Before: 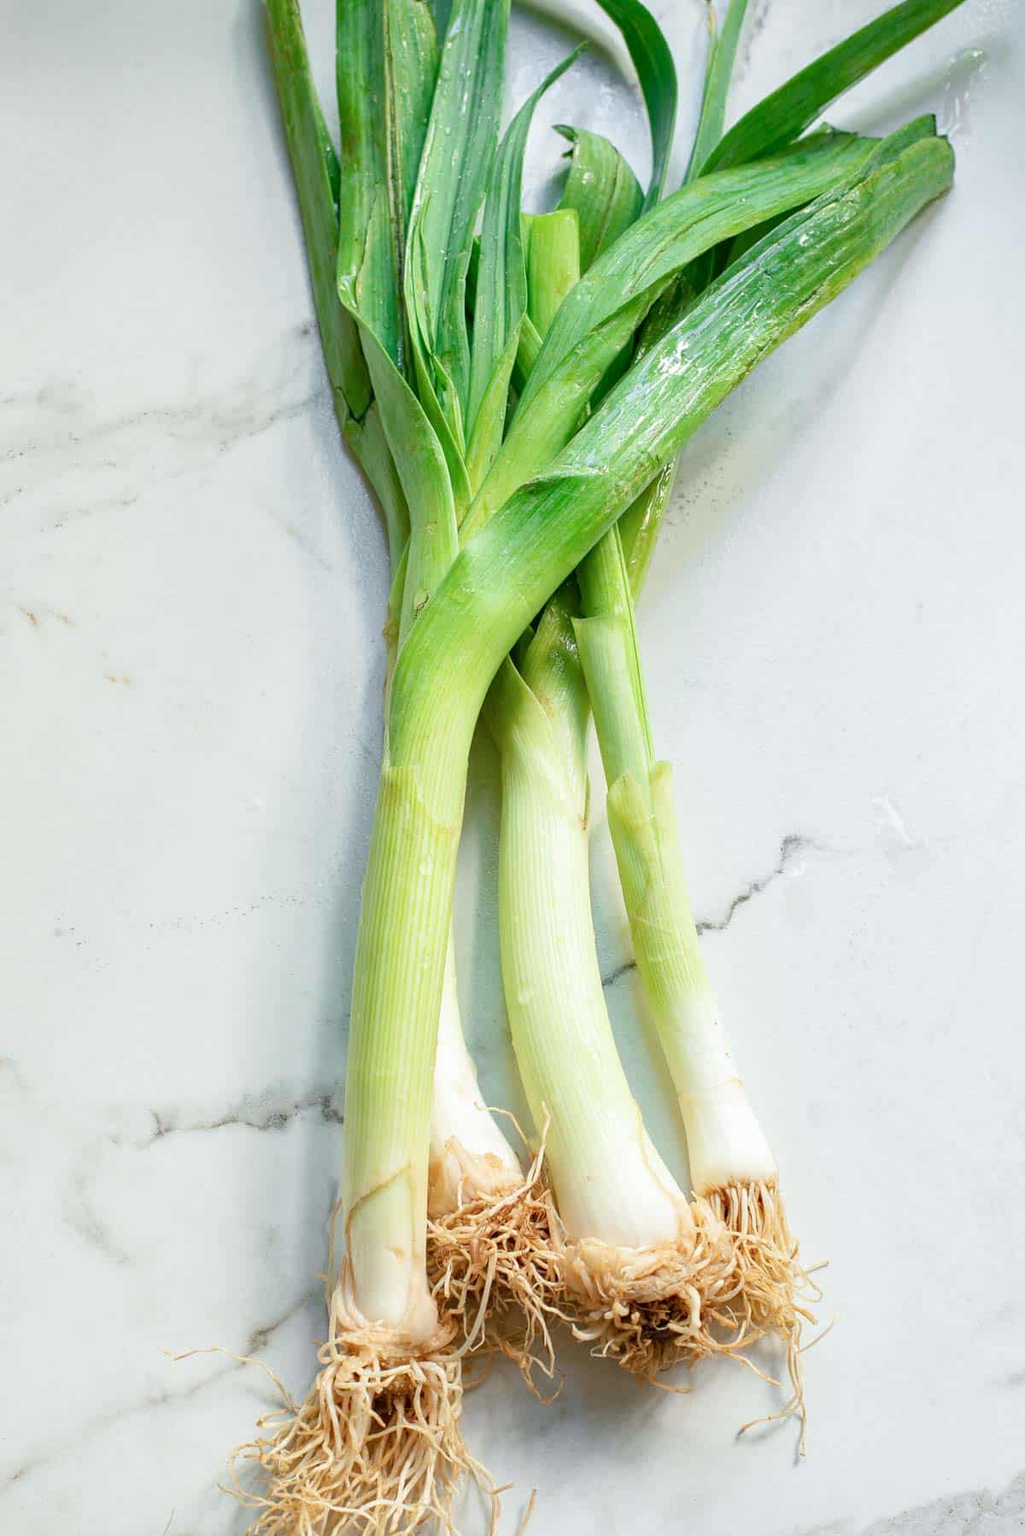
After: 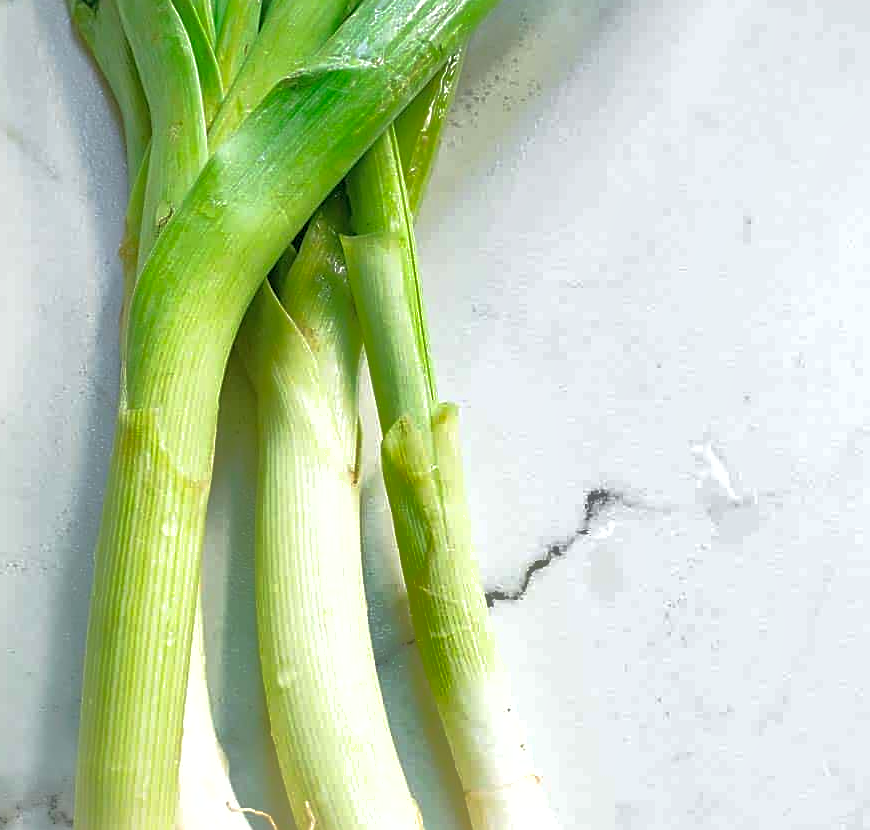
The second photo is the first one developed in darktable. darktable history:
crop and rotate: left 27.463%, top 27.202%, bottom 26.632%
shadows and highlights: shadows 39.3, highlights -59.81
exposure: exposure 0.201 EV, compensate highlight preservation false
sharpen: on, module defaults
